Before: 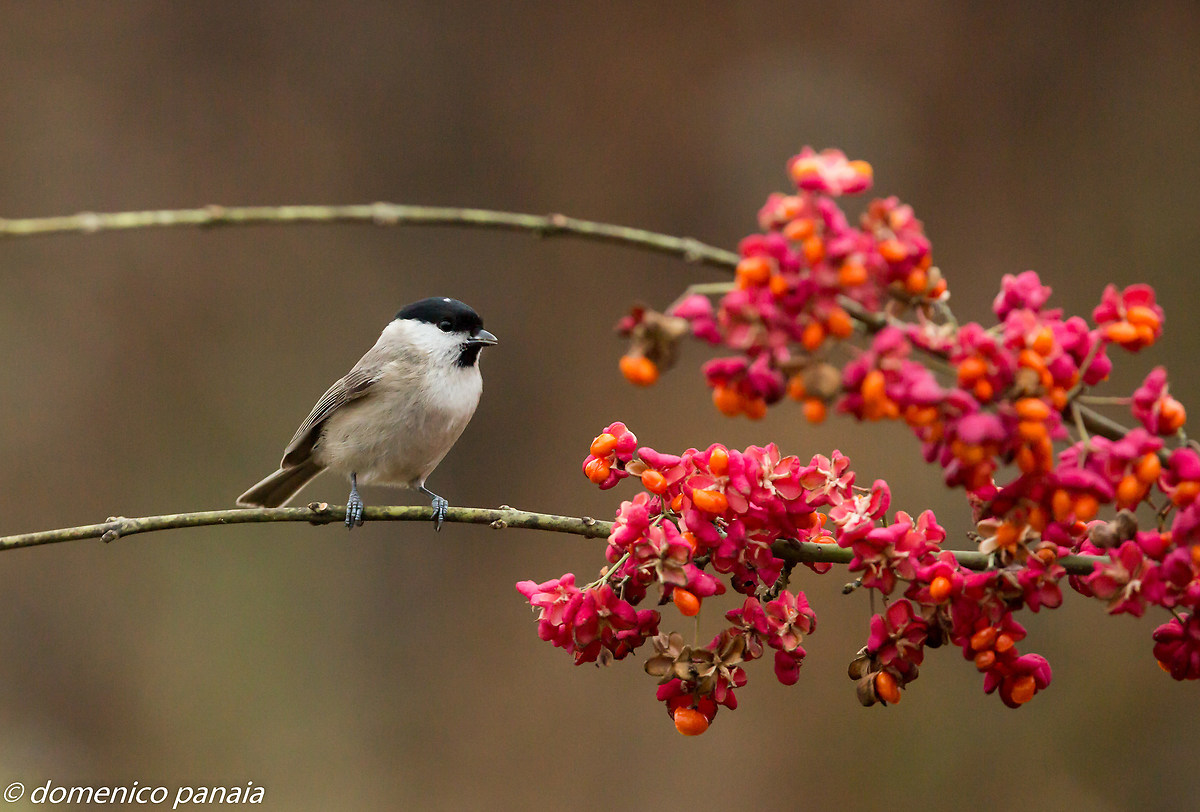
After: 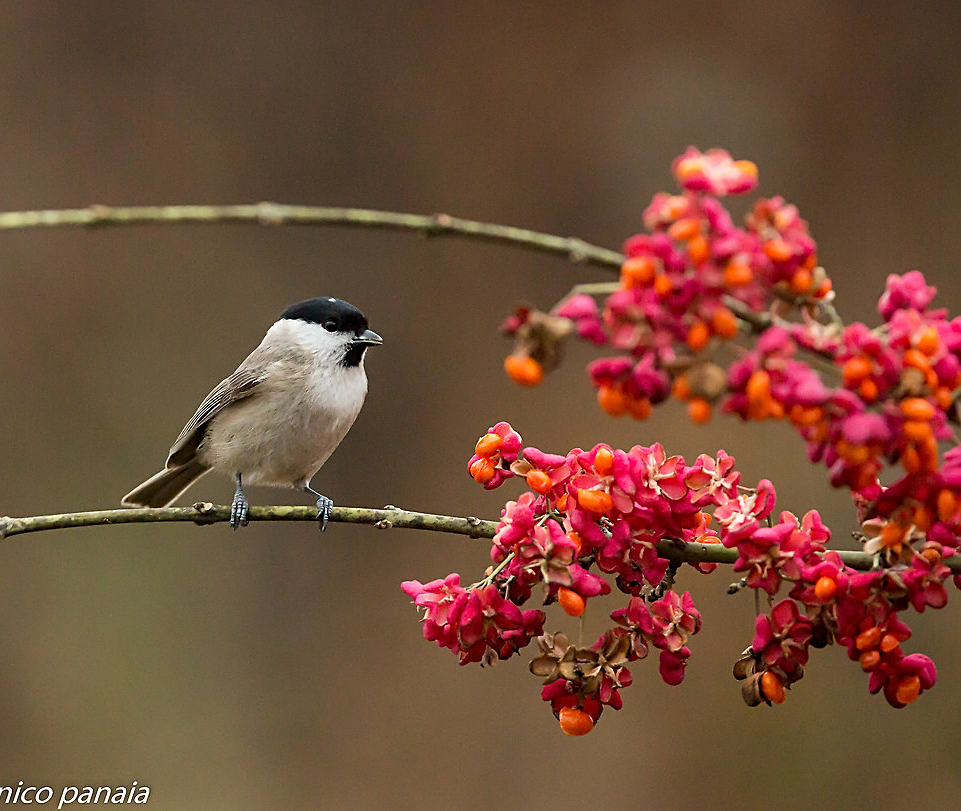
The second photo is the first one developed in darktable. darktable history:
crop and rotate: left 9.606%, right 10.268%
sharpen: on, module defaults
